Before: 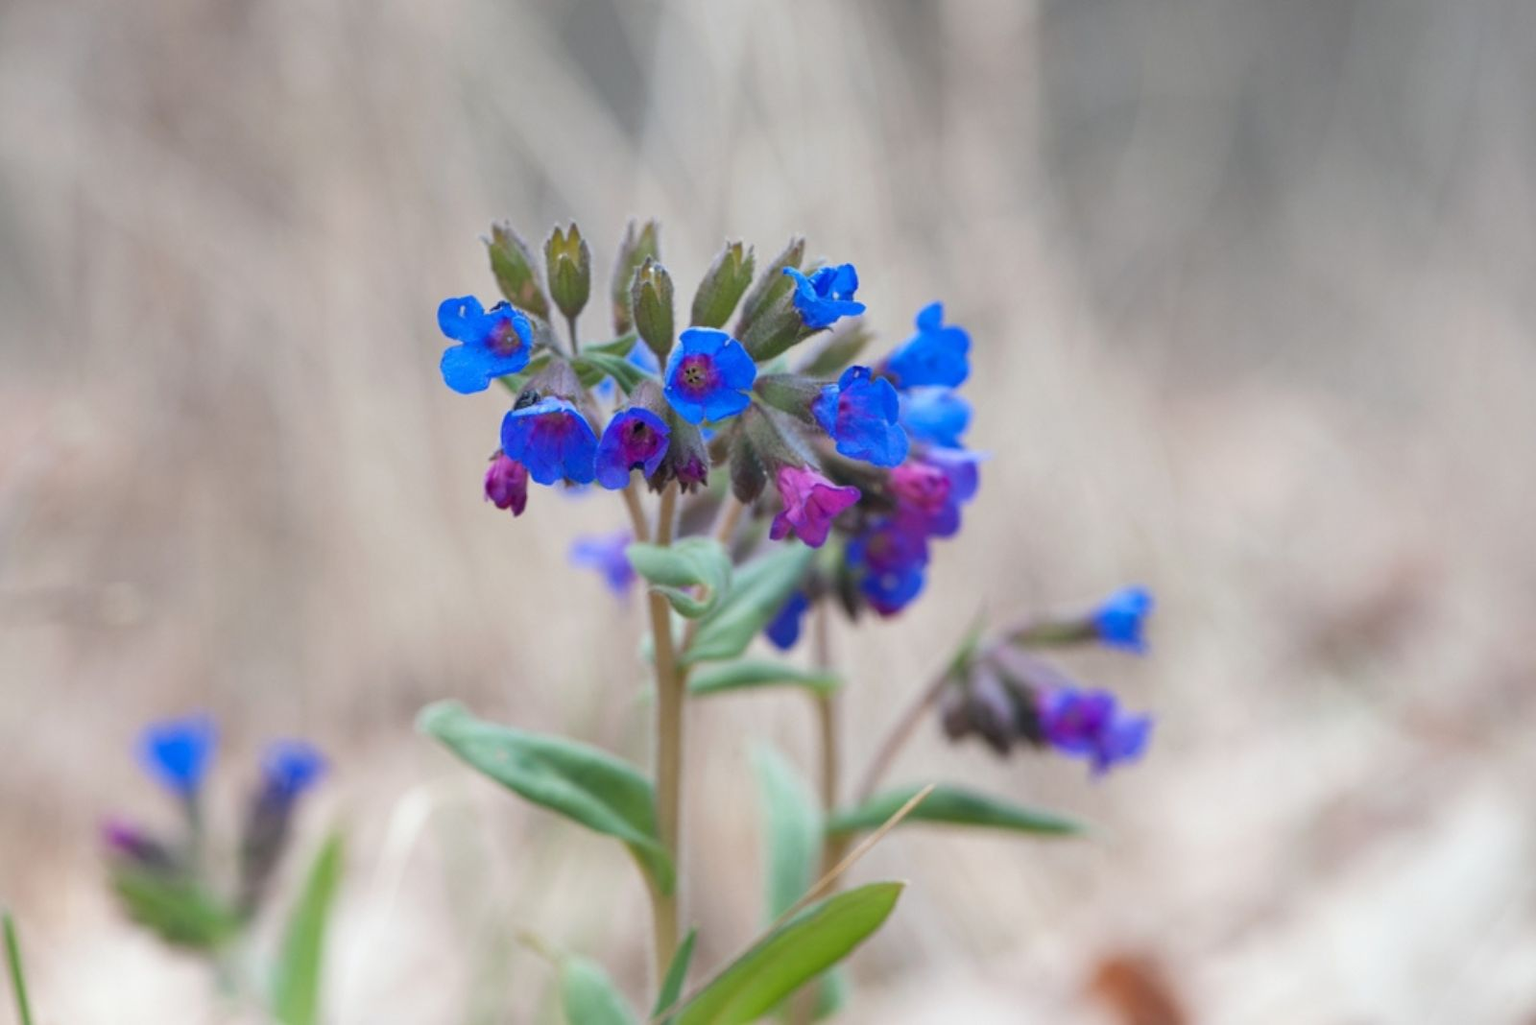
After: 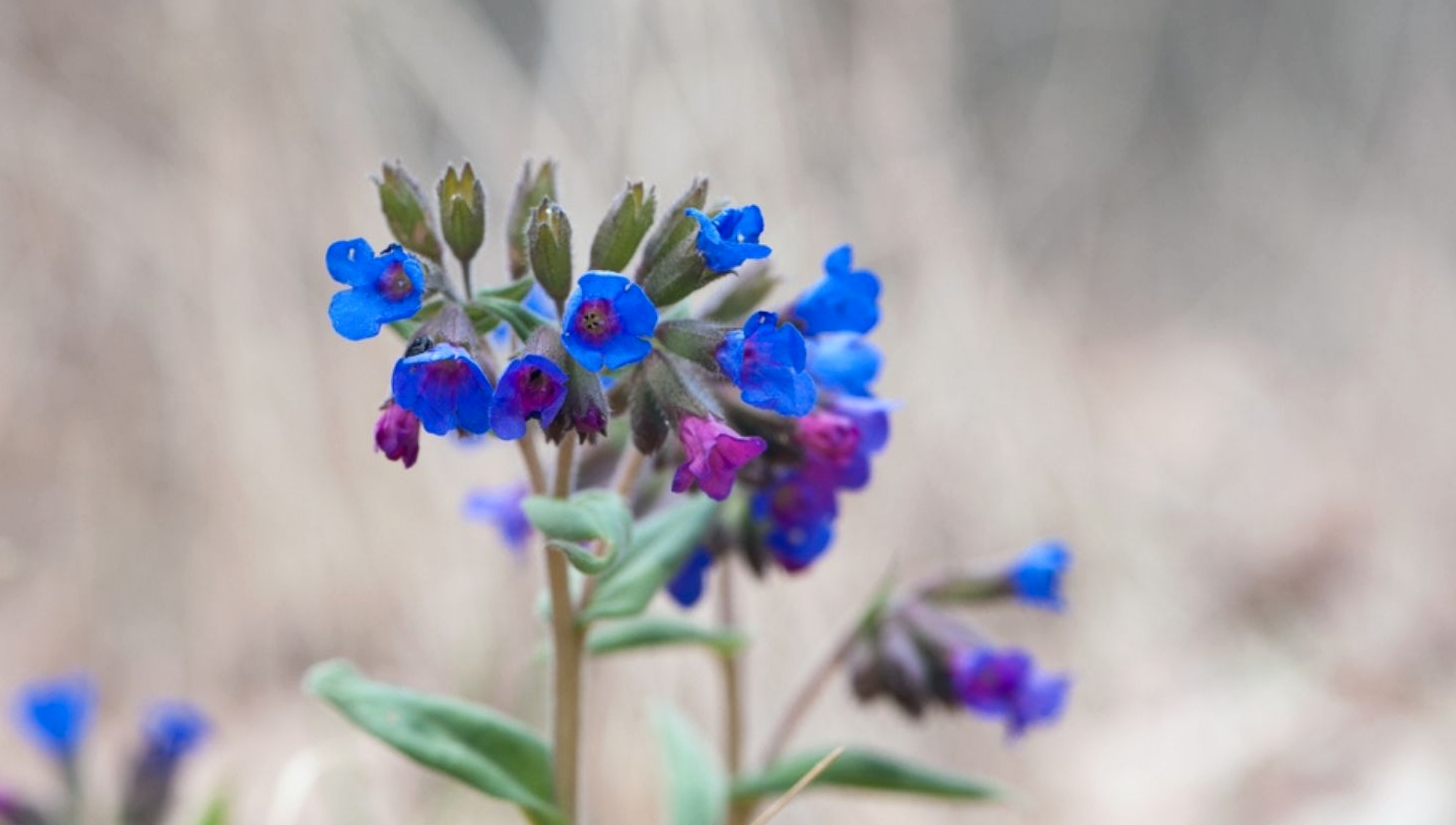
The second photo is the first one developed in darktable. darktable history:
contrast brightness saturation: contrast 0.14
crop: left 8.155%, top 6.611%, bottom 15.385%
